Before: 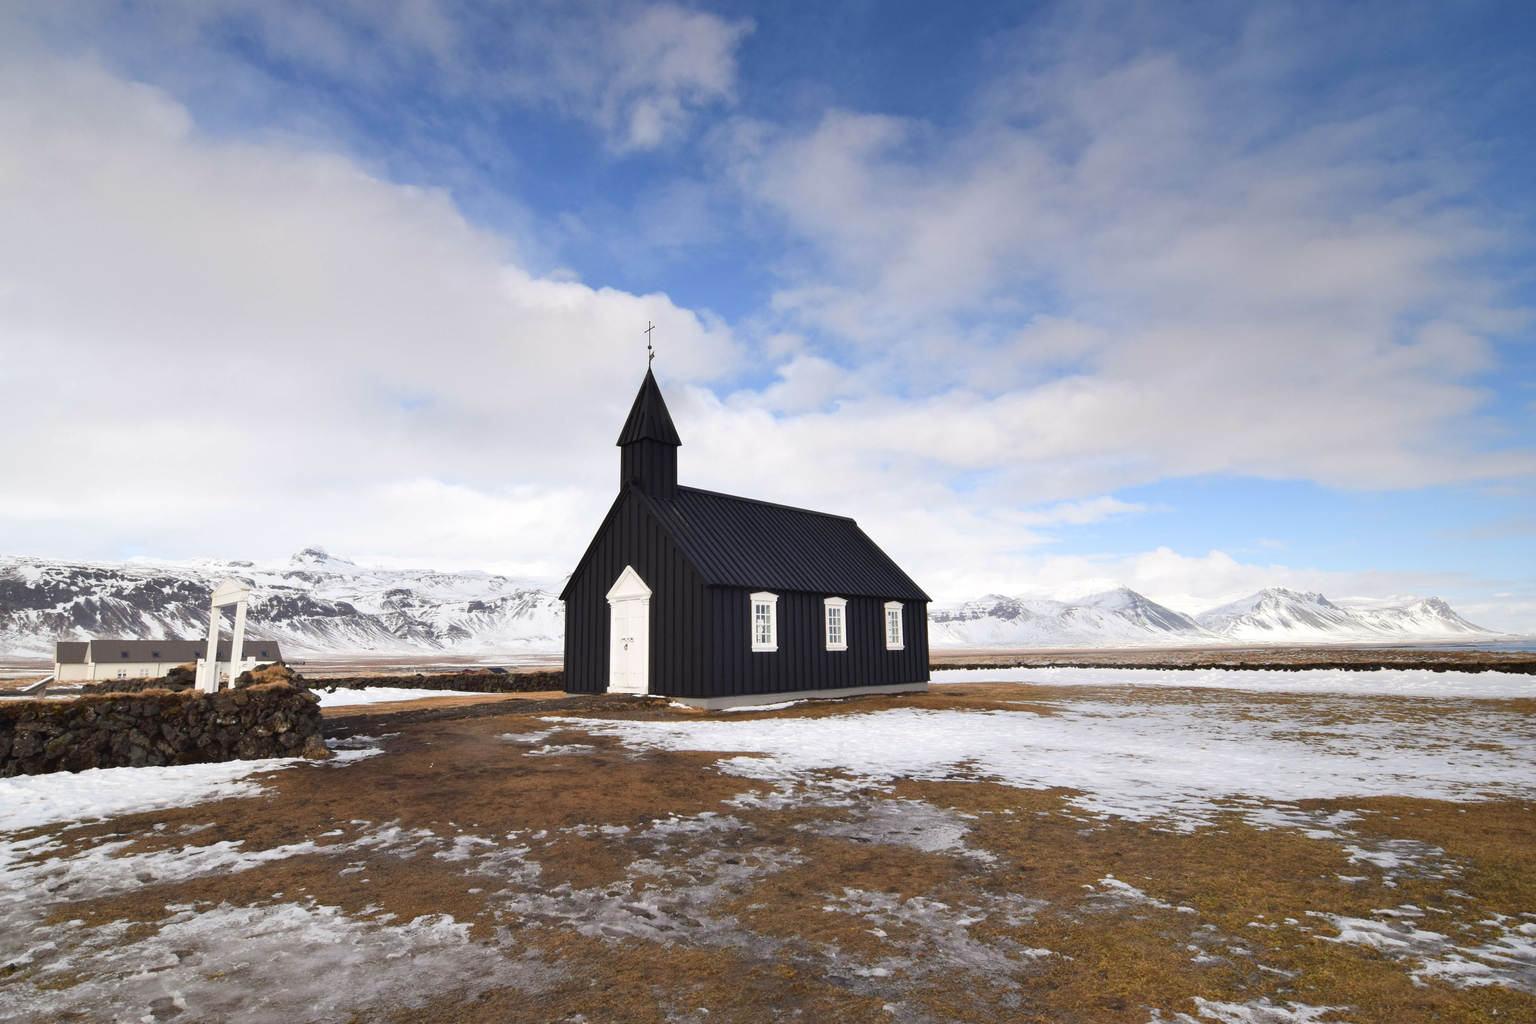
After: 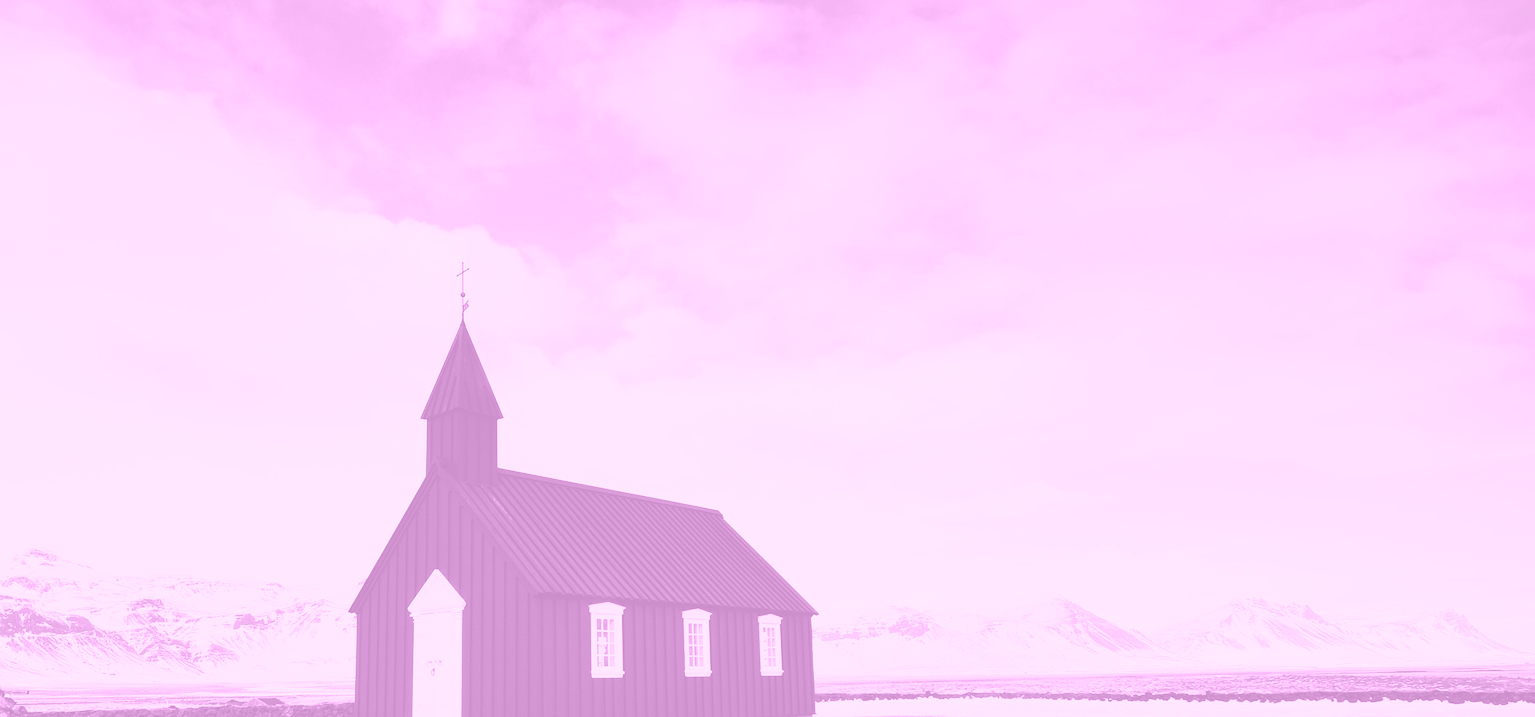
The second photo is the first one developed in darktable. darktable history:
local contrast: highlights 100%, shadows 100%, detail 131%, midtone range 0.2
colorize: hue 331.2°, saturation 69%, source mix 30.28%, lightness 69.02%, version 1
levels: levels [0.029, 0.545, 0.971]
base curve: curves: ch0 [(0, 0) (0.005, 0.002) (0.193, 0.295) (0.399, 0.664) (0.75, 0.928) (1, 1)]
color correction: saturation 1.1
crop: left 18.38%, top 11.092%, right 2.134%, bottom 33.217%
sharpen: on, module defaults
